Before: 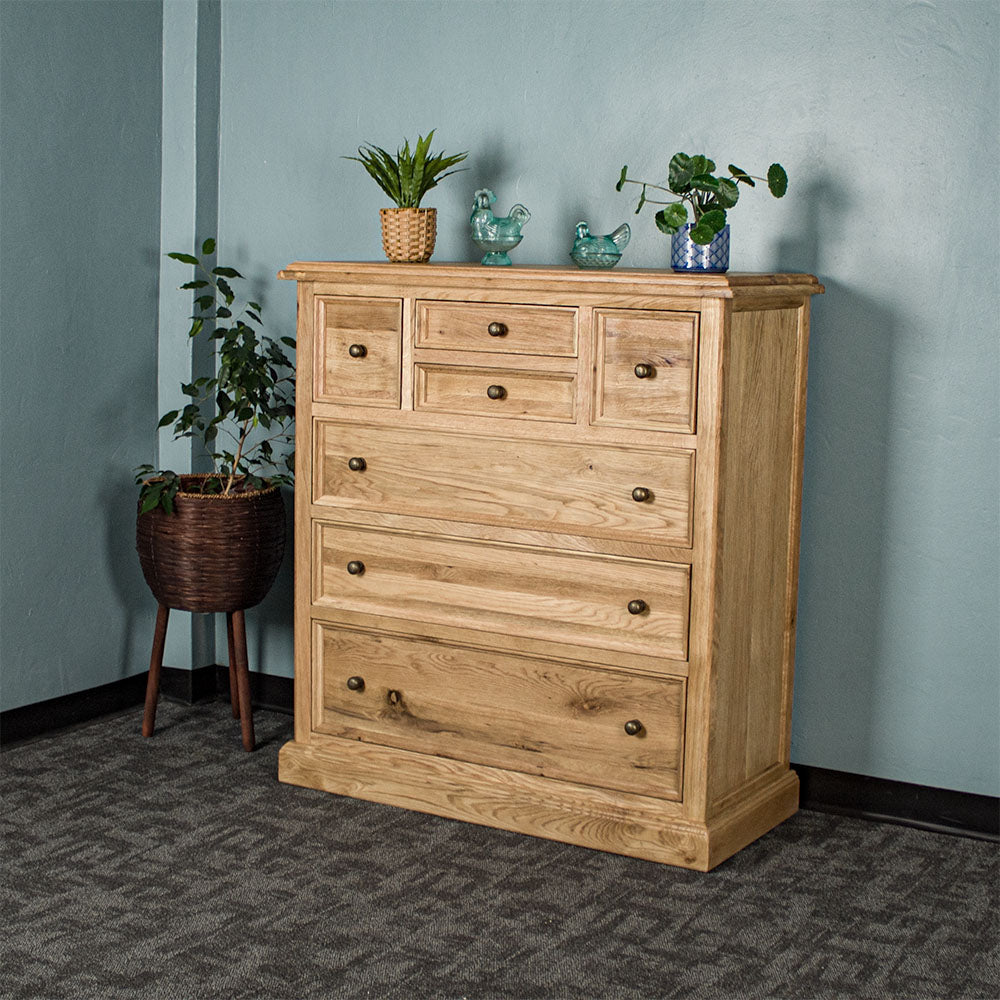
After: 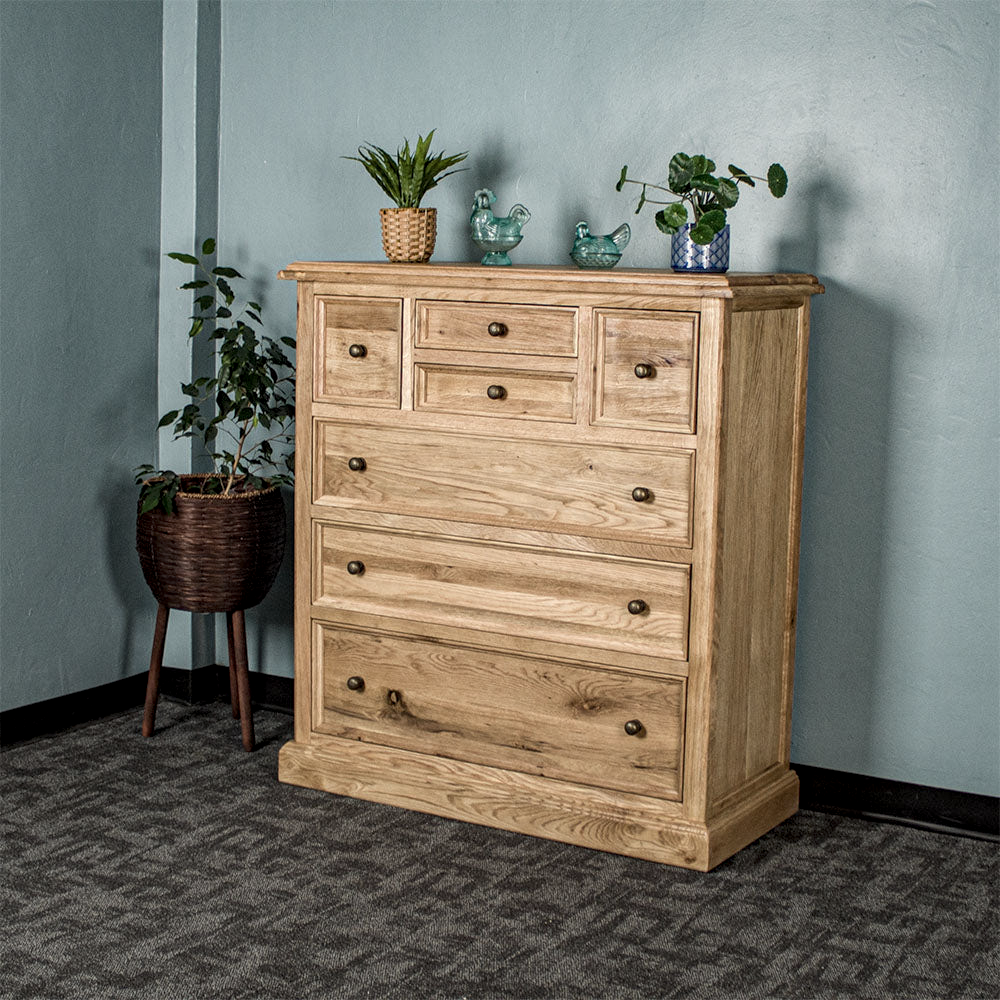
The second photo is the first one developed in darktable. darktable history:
local contrast: detail 130%
color correction: saturation 0.85
